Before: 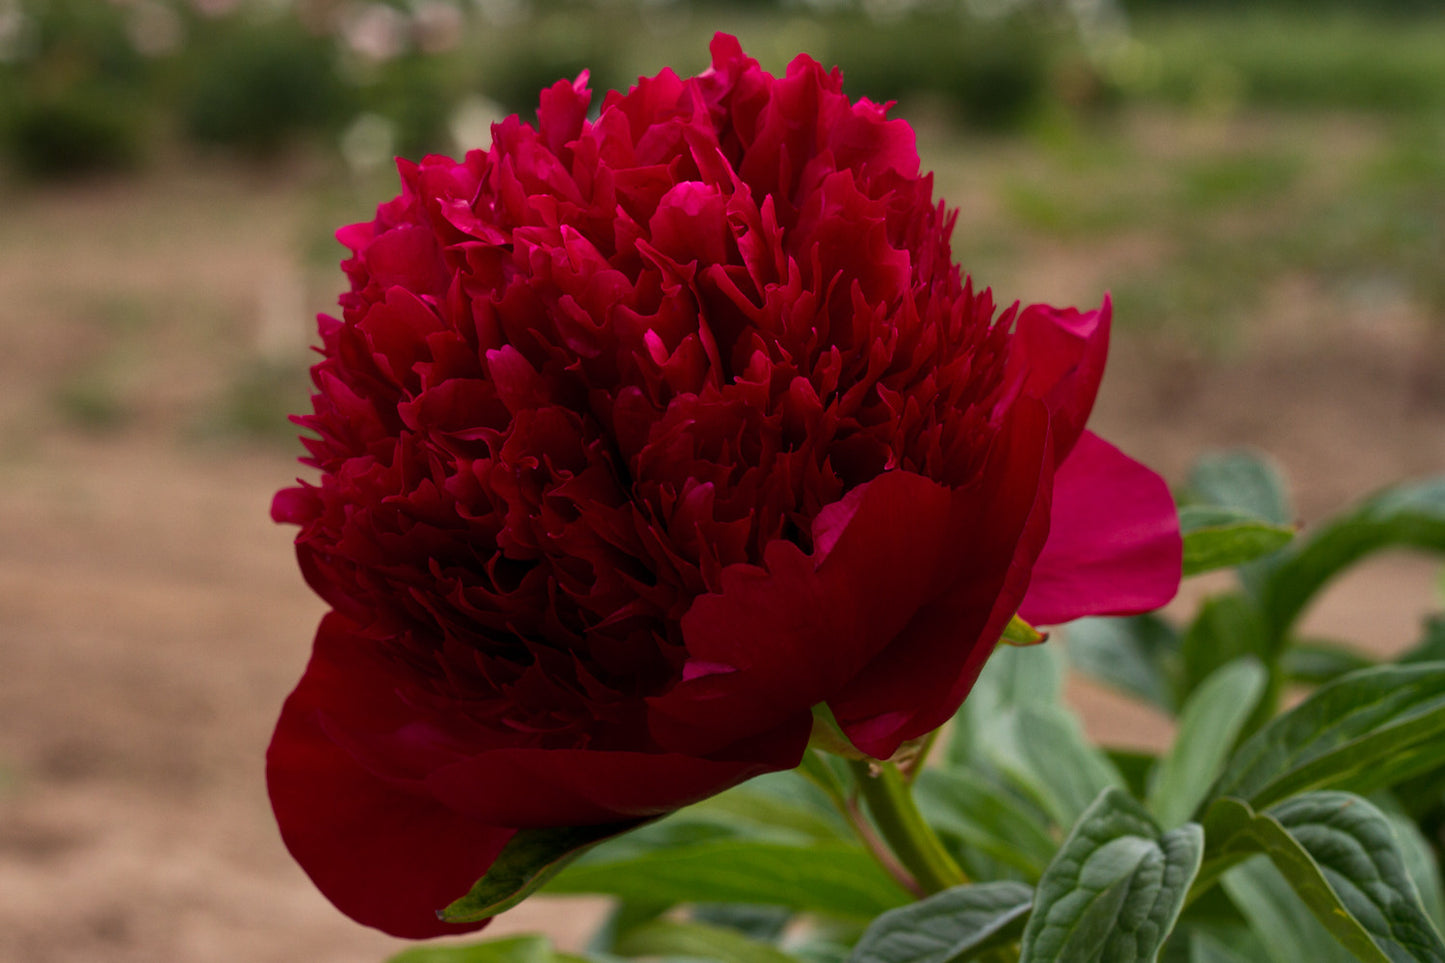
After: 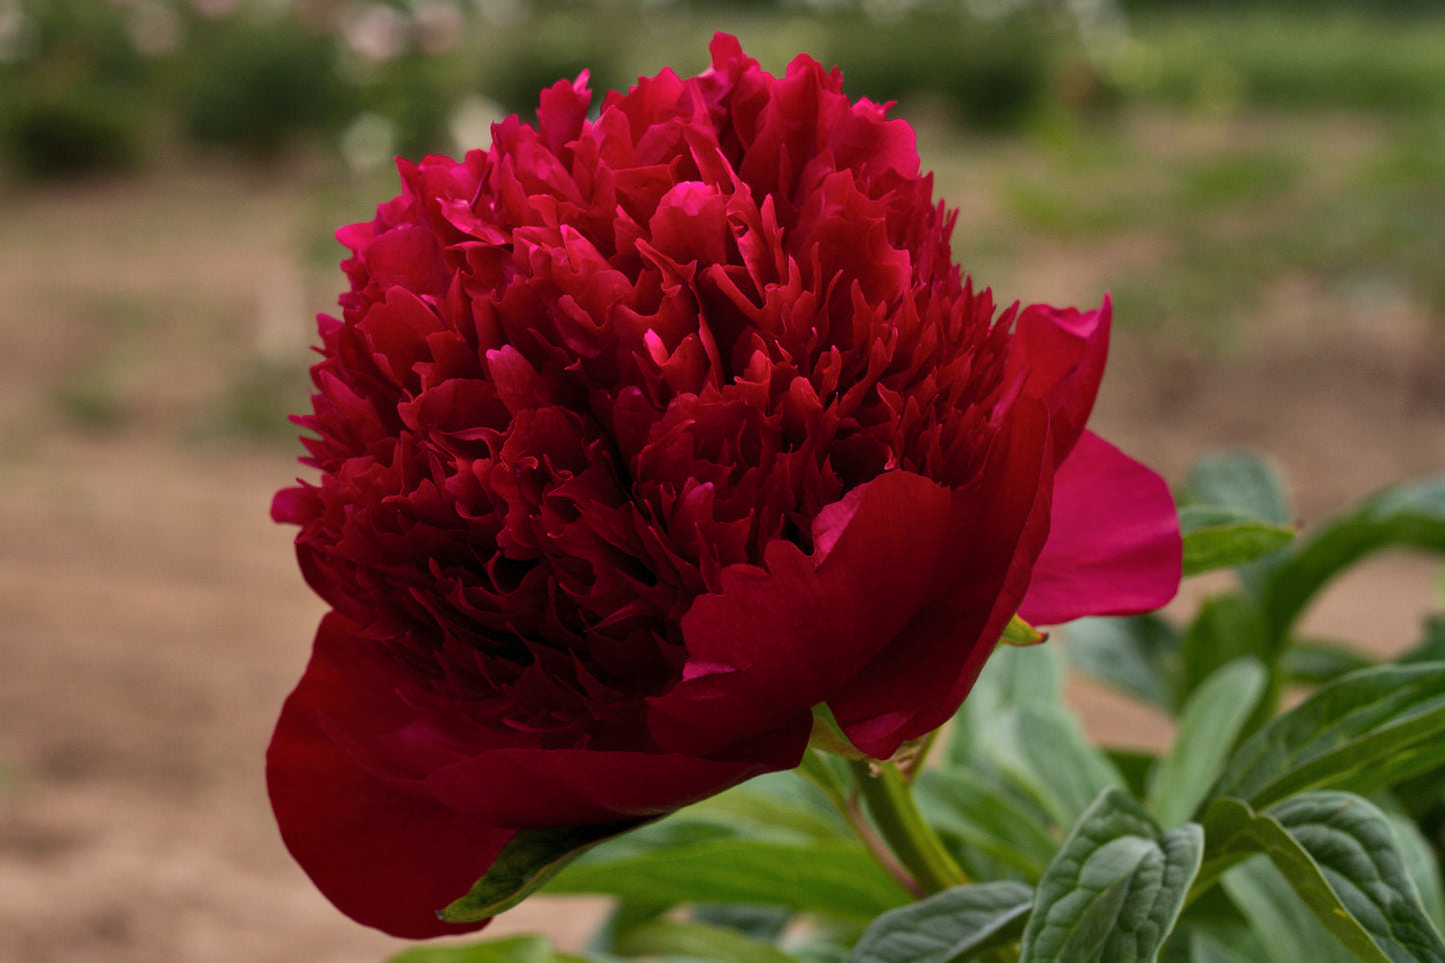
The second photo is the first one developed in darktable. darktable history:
shadows and highlights: radius 107.4, shadows 40.49, highlights -72.59, low approximation 0.01, soften with gaussian
